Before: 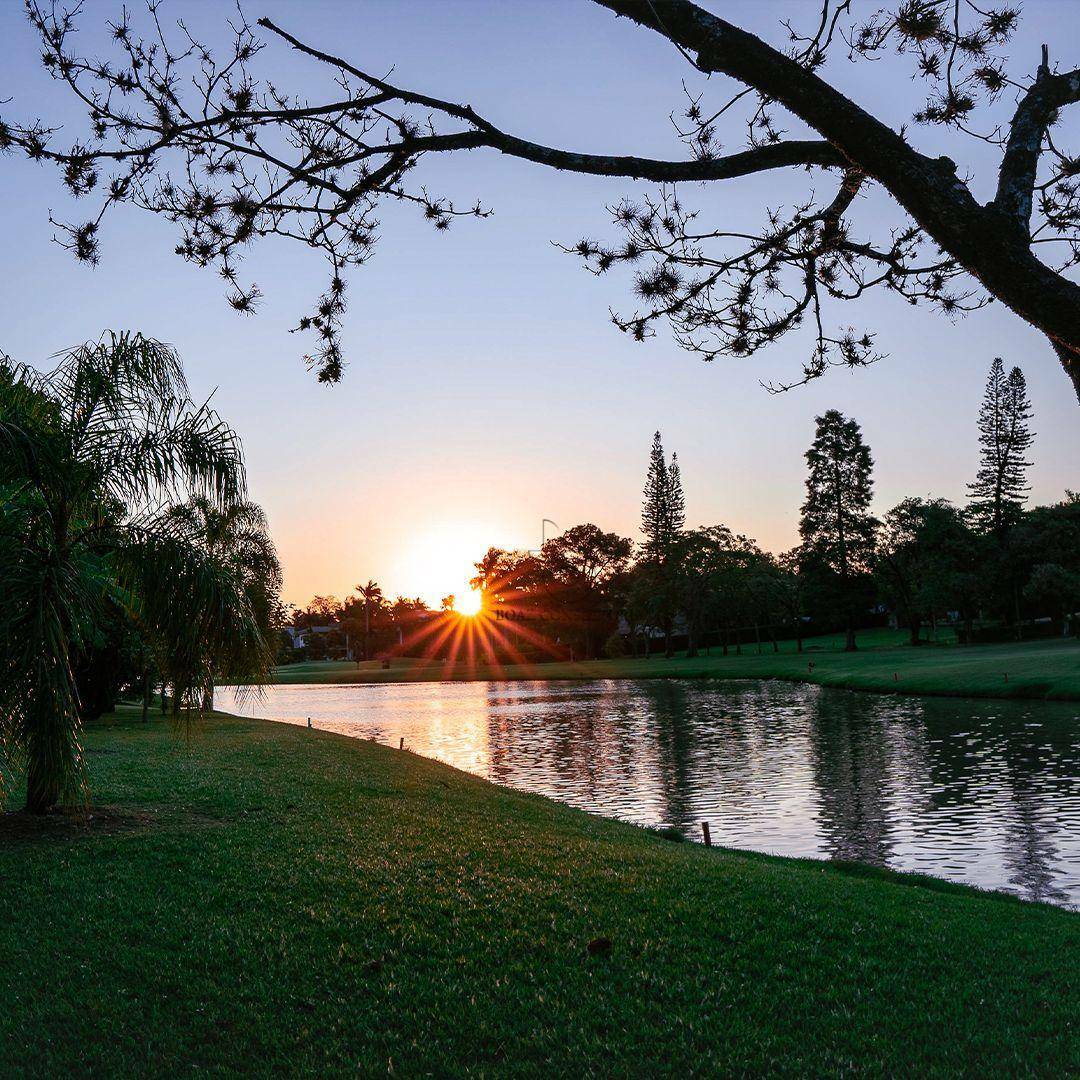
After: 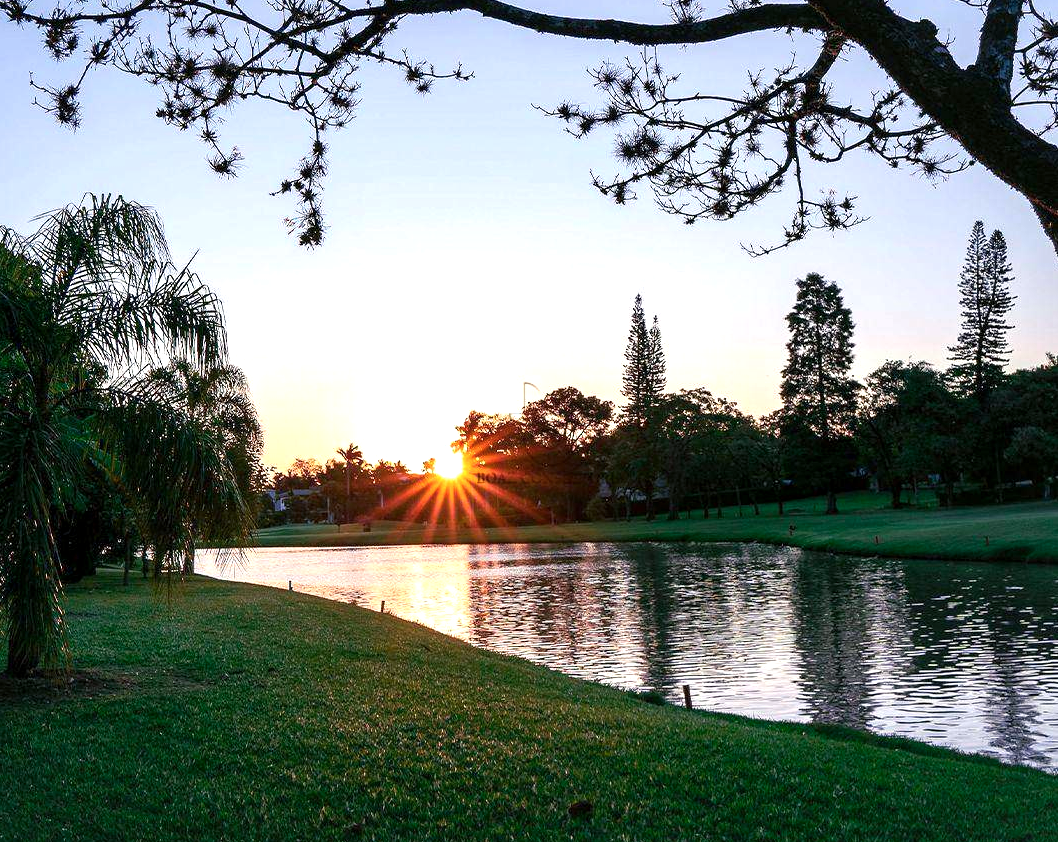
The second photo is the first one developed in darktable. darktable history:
exposure: black level correction 0.001, exposure 0.498 EV, compensate highlight preservation false
contrast brightness saturation: saturation -0.033
local contrast: mode bilateral grid, contrast 20, coarseness 50, detail 103%, midtone range 0.2
color balance rgb: shadows lift › chroma 3.14%, shadows lift › hue 240.7°, perceptual saturation grading › global saturation 0.376%, perceptual saturation grading › mid-tones 11.184%, perceptual brilliance grading › global brilliance 3.01%
crop and rotate: left 1.812%, top 12.733%, right 0.143%, bottom 9.287%
